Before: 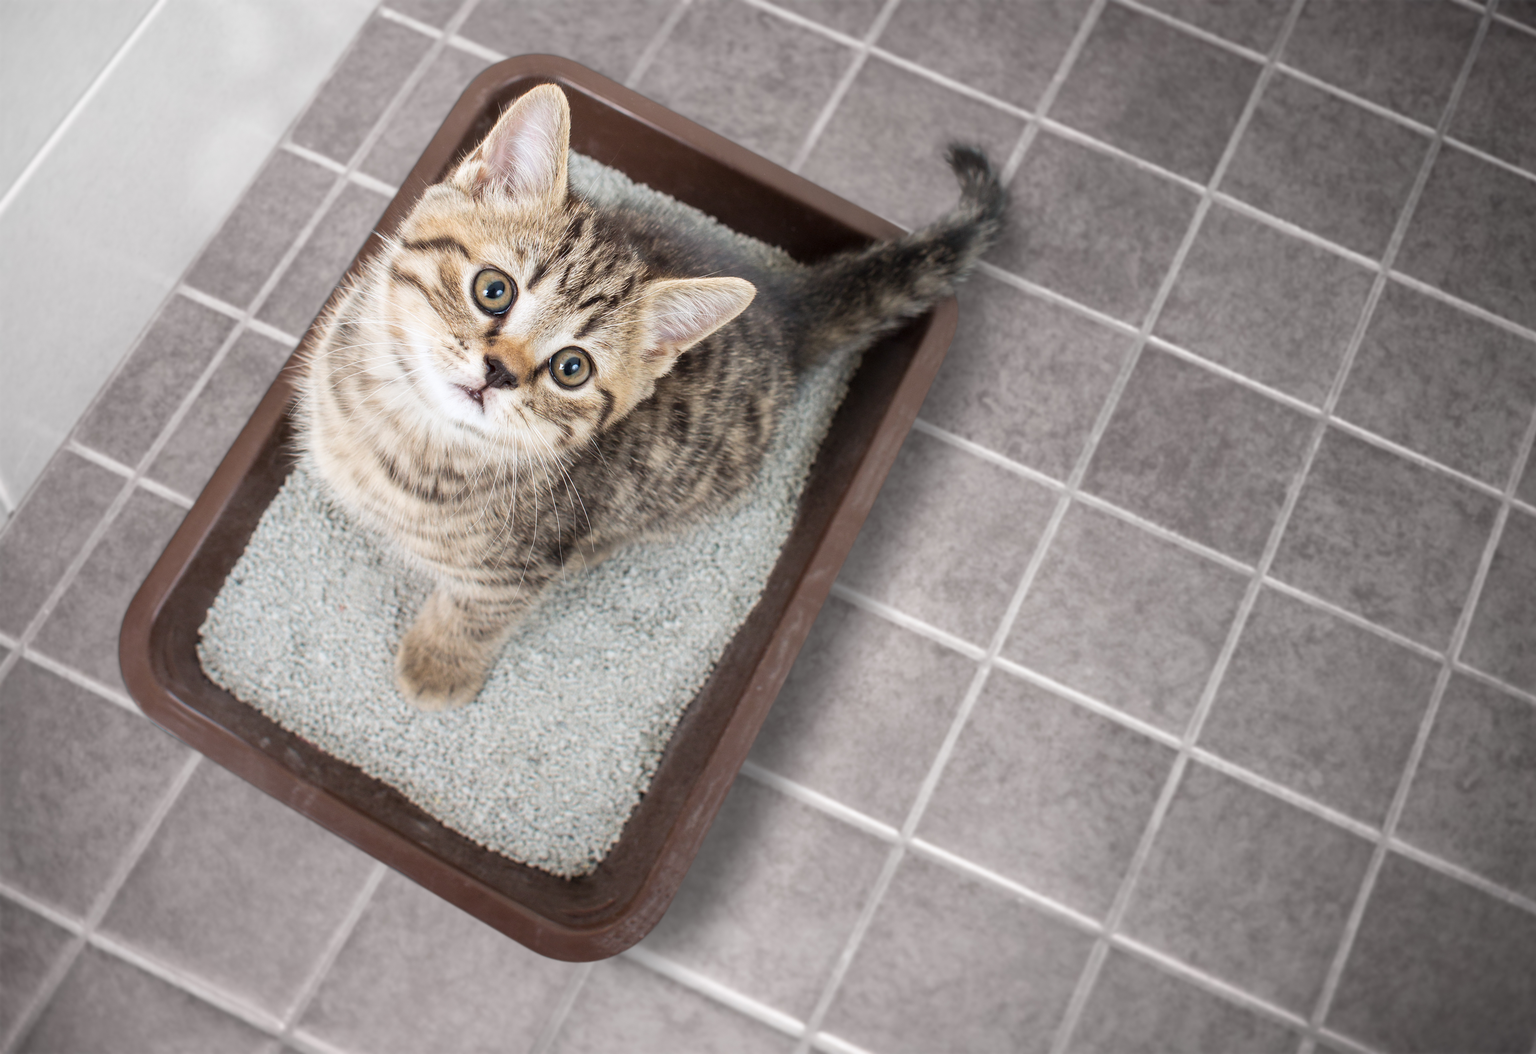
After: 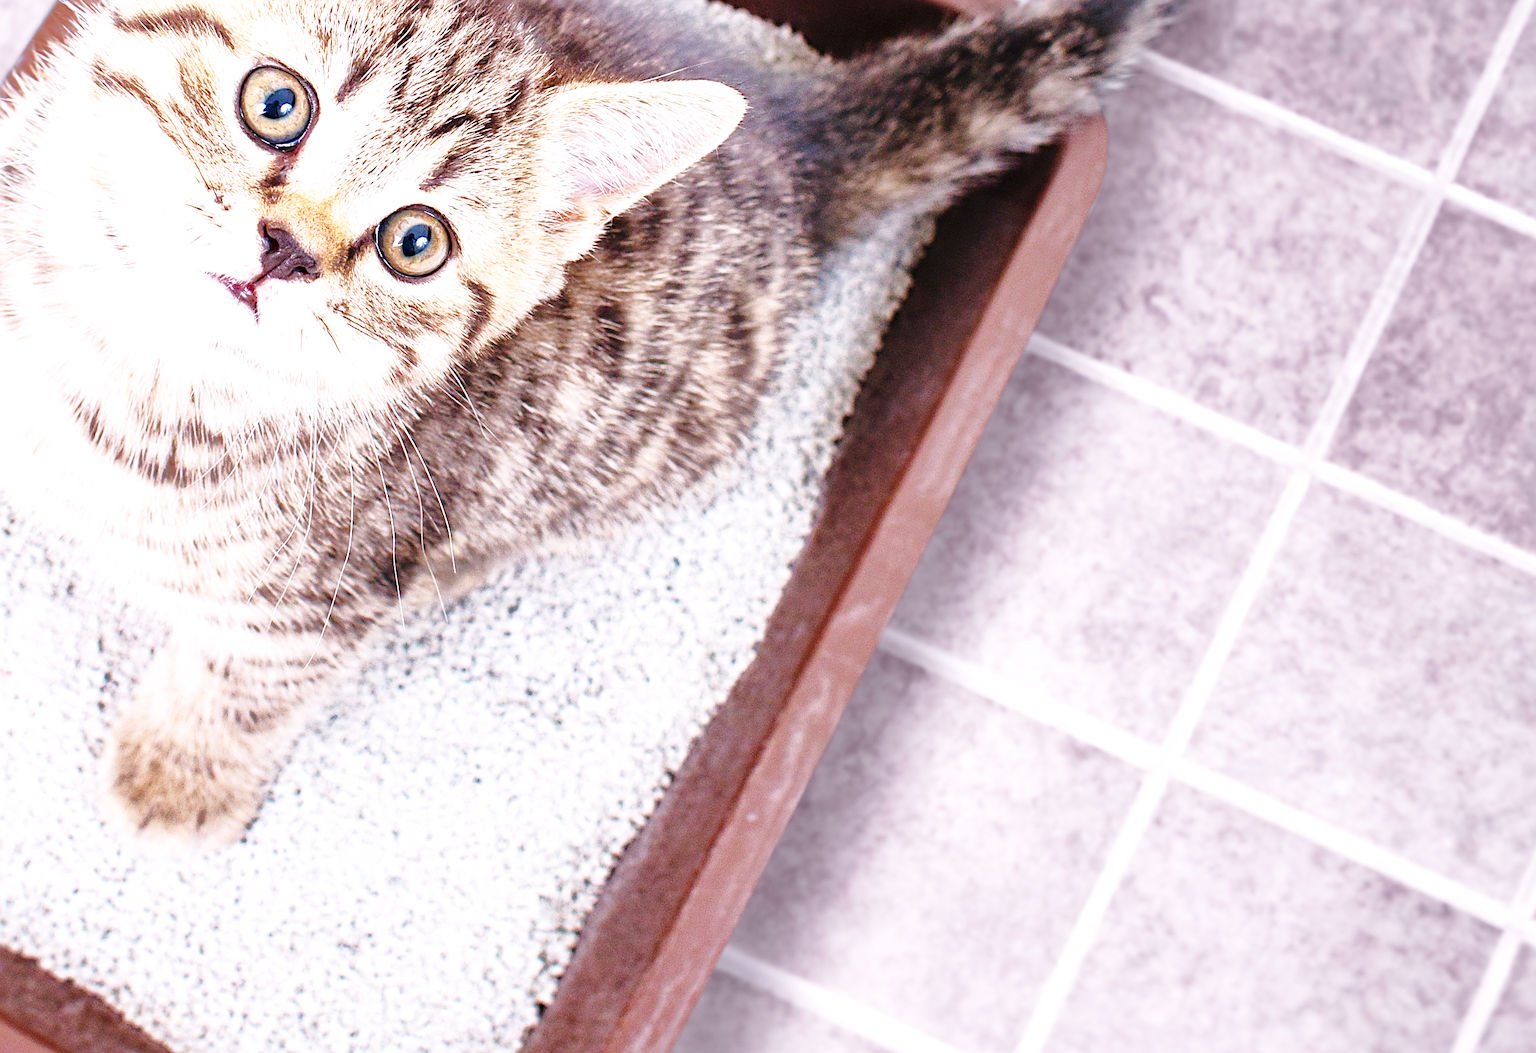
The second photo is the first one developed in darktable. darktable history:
crop and rotate: left 22.13%, top 22.054%, right 22.026%, bottom 22.102%
white balance: red 1.066, blue 1.119
sharpen: radius 2.531, amount 0.628
shadows and highlights: on, module defaults
haze removal: compatibility mode true, adaptive false
exposure: black level correction -0.002, exposure 0.708 EV, compensate exposure bias true, compensate highlight preservation false
base curve: curves: ch0 [(0, 0) (0, 0) (0.002, 0.001) (0.008, 0.003) (0.019, 0.011) (0.037, 0.037) (0.064, 0.11) (0.102, 0.232) (0.152, 0.379) (0.216, 0.524) (0.296, 0.665) (0.394, 0.789) (0.512, 0.881) (0.651, 0.945) (0.813, 0.986) (1, 1)], preserve colors none
